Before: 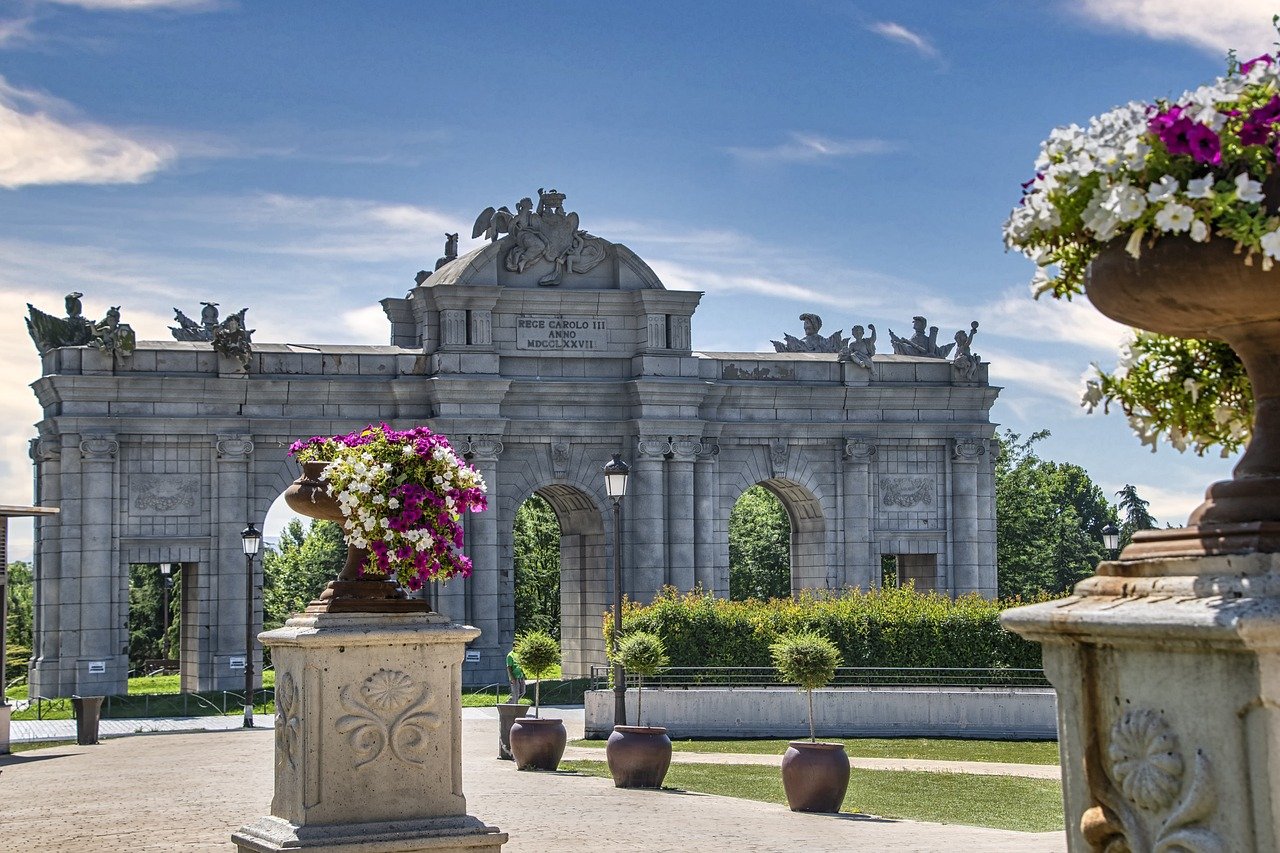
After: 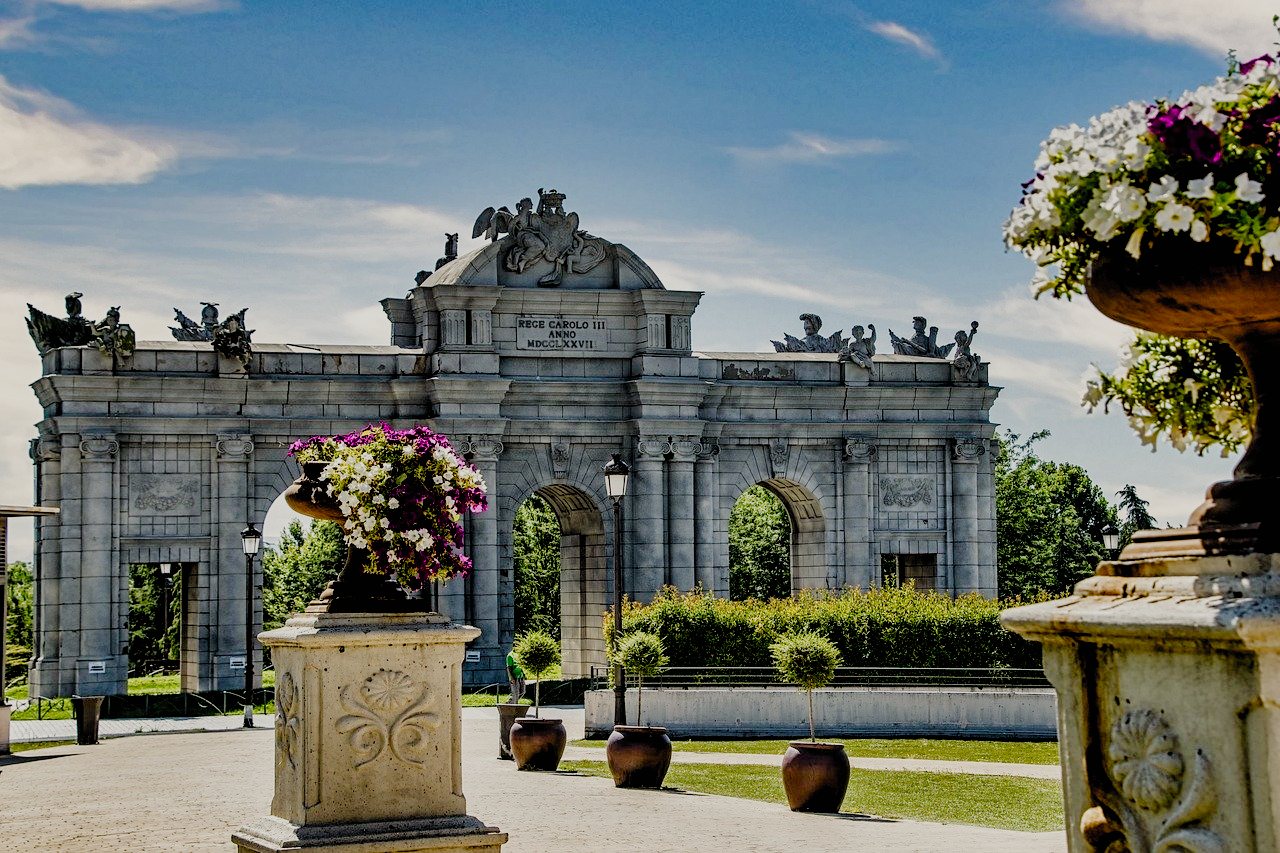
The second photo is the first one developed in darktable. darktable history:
color balance rgb: perceptual saturation grading › global saturation 20%, perceptual saturation grading › highlights -25%, perceptual saturation grading › shadows 25%
filmic rgb: black relative exposure -2.85 EV, white relative exposure 4.56 EV, hardness 1.77, contrast 1.25, preserve chrominance no, color science v5 (2021)
white balance: red 1.029, blue 0.92
